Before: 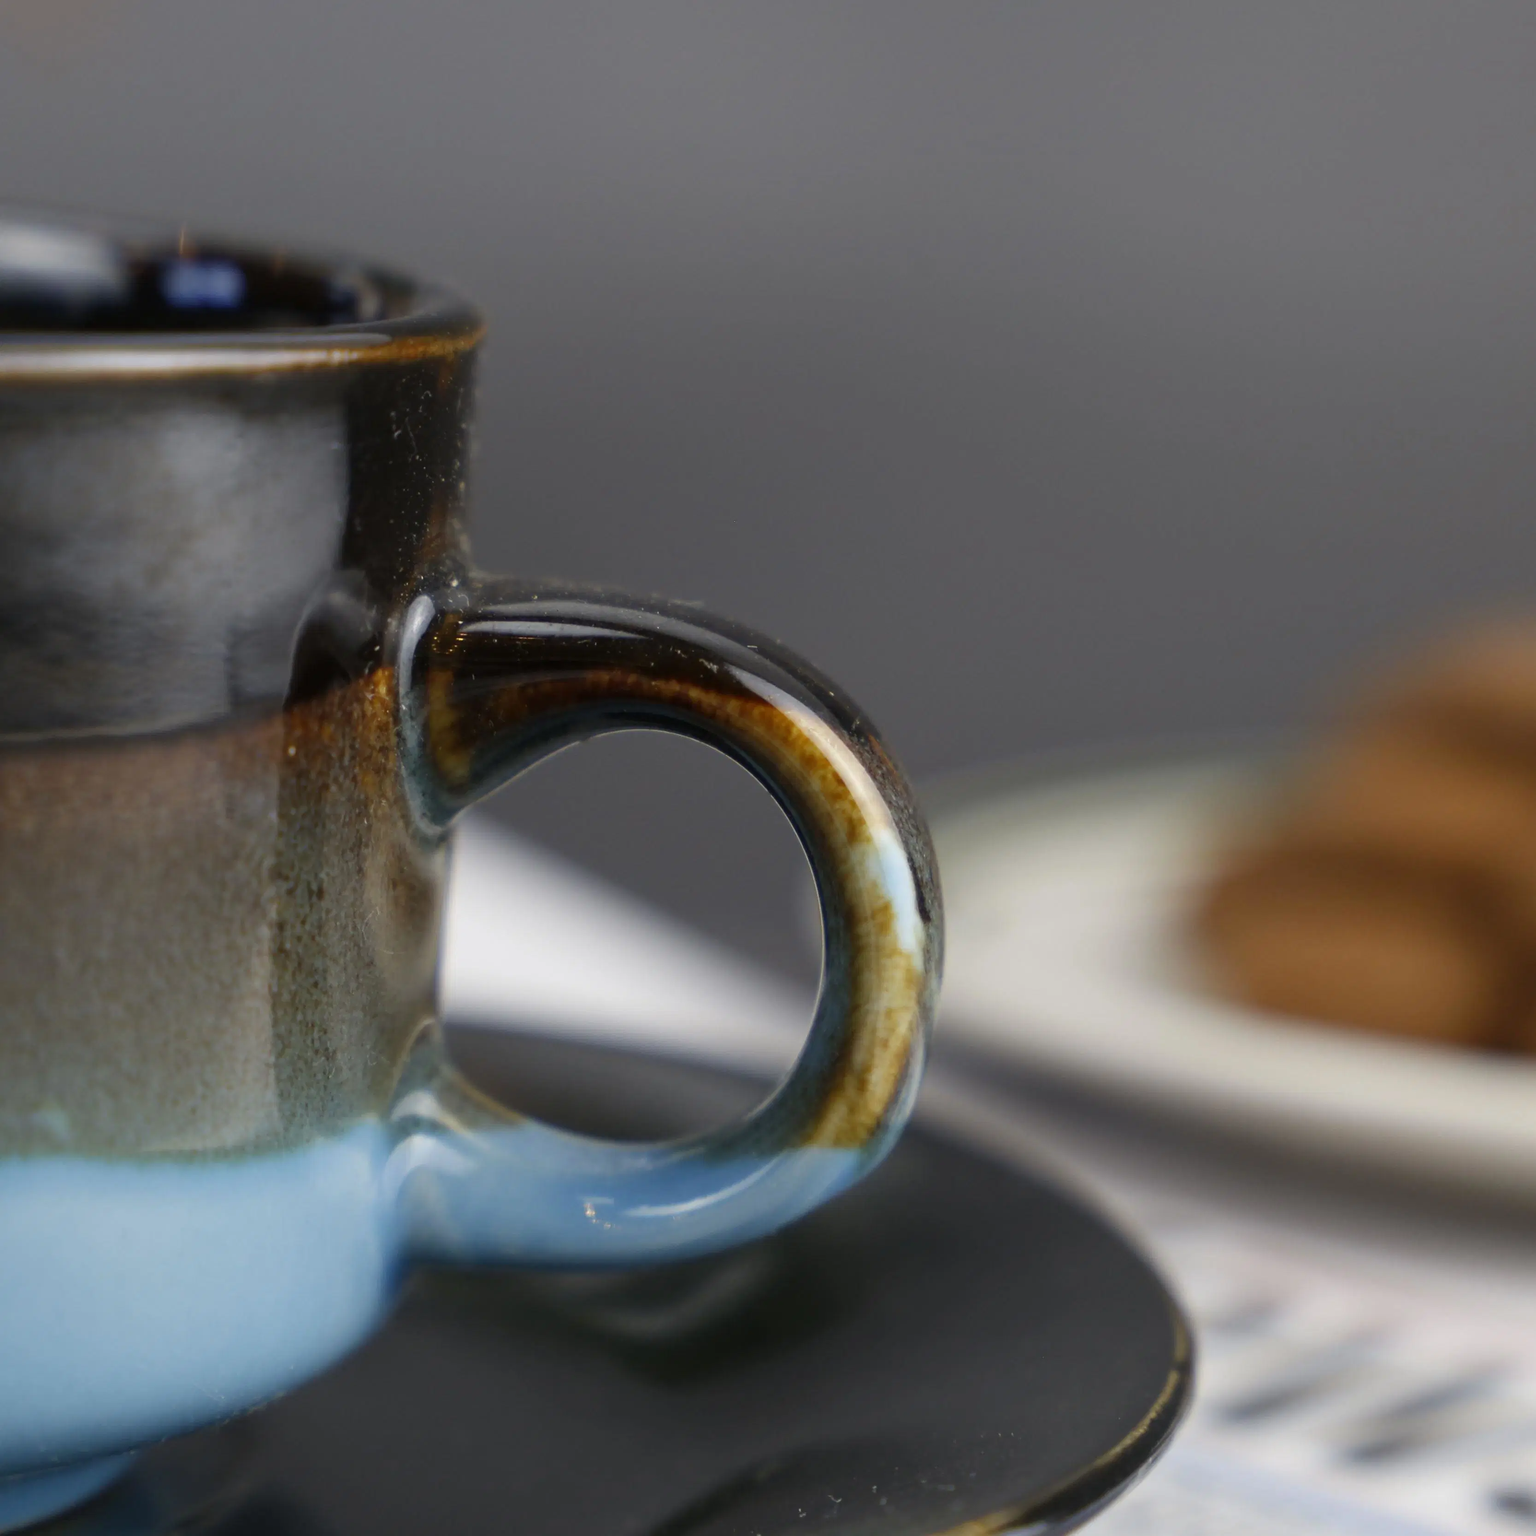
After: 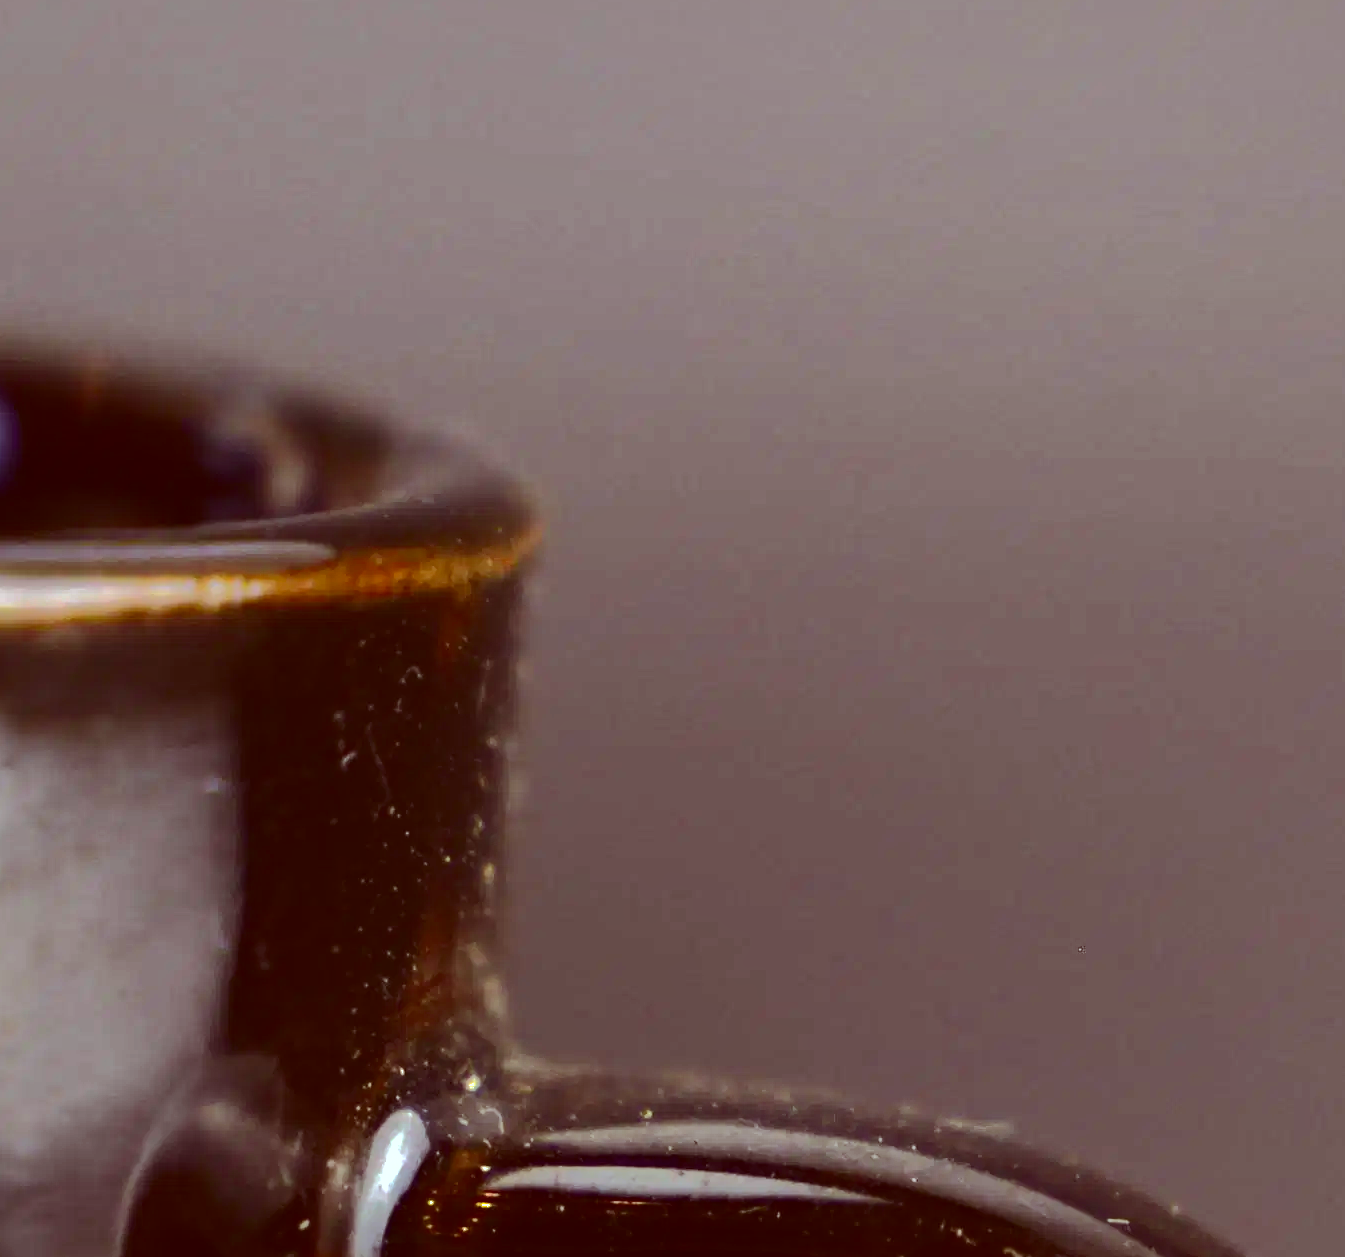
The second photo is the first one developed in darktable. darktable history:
exposure: black level correction -0.005, exposure 1.004 EV, compensate highlight preservation false
contrast brightness saturation: contrast 0.202, brightness -0.101, saturation 0.095
shadows and highlights: shadows -19.94, highlights -73.12
crop: left 15.443%, top 5.461%, right 44.177%, bottom 56.814%
color correction: highlights a* -7.17, highlights b* -0.208, shadows a* 20.49, shadows b* 11.93
haze removal: compatibility mode true, adaptive false
tone equalizer: on, module defaults
